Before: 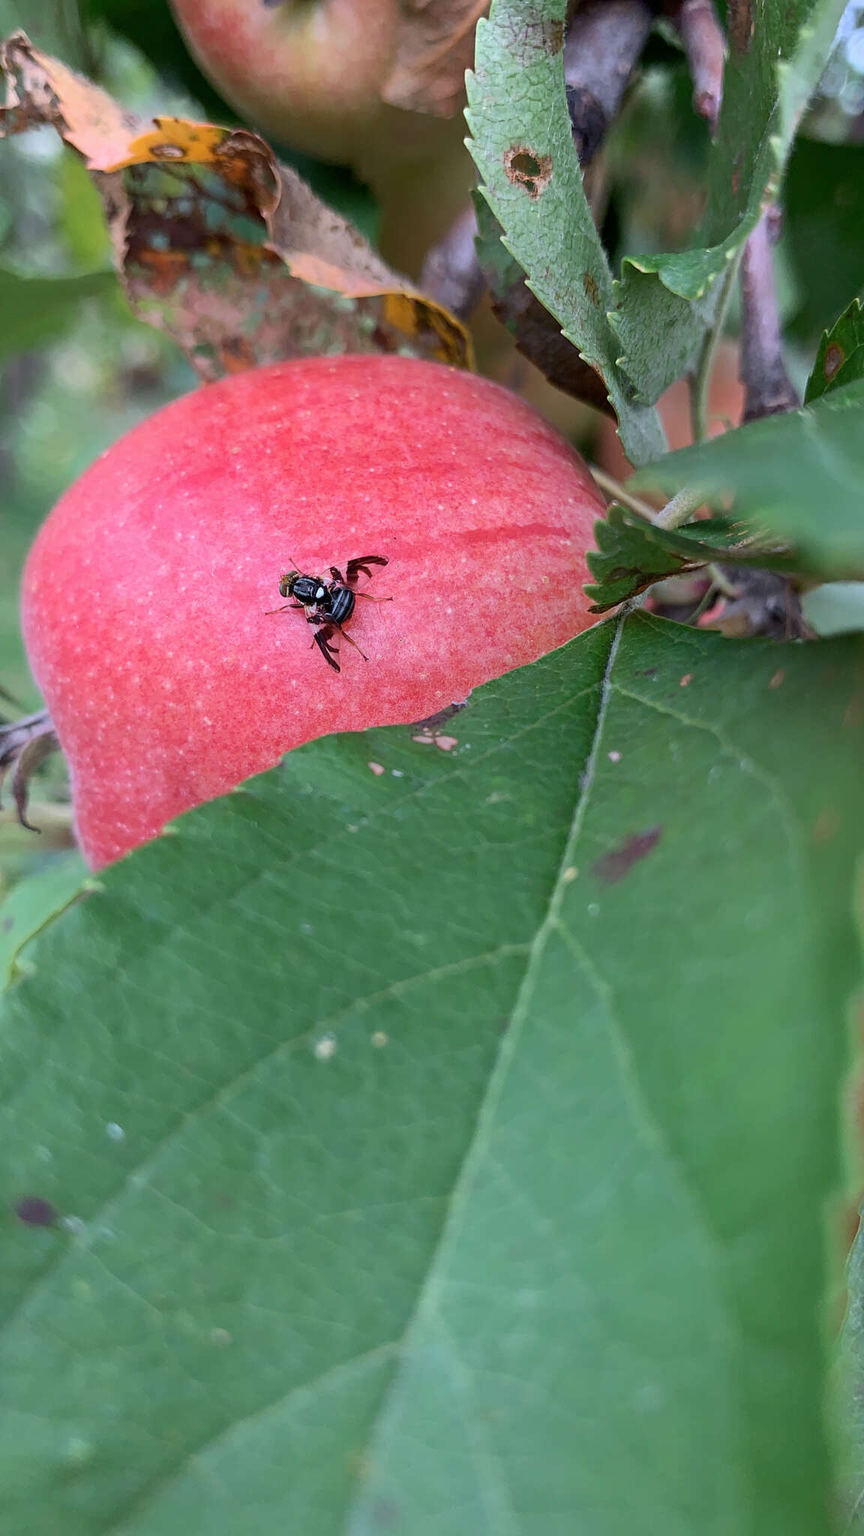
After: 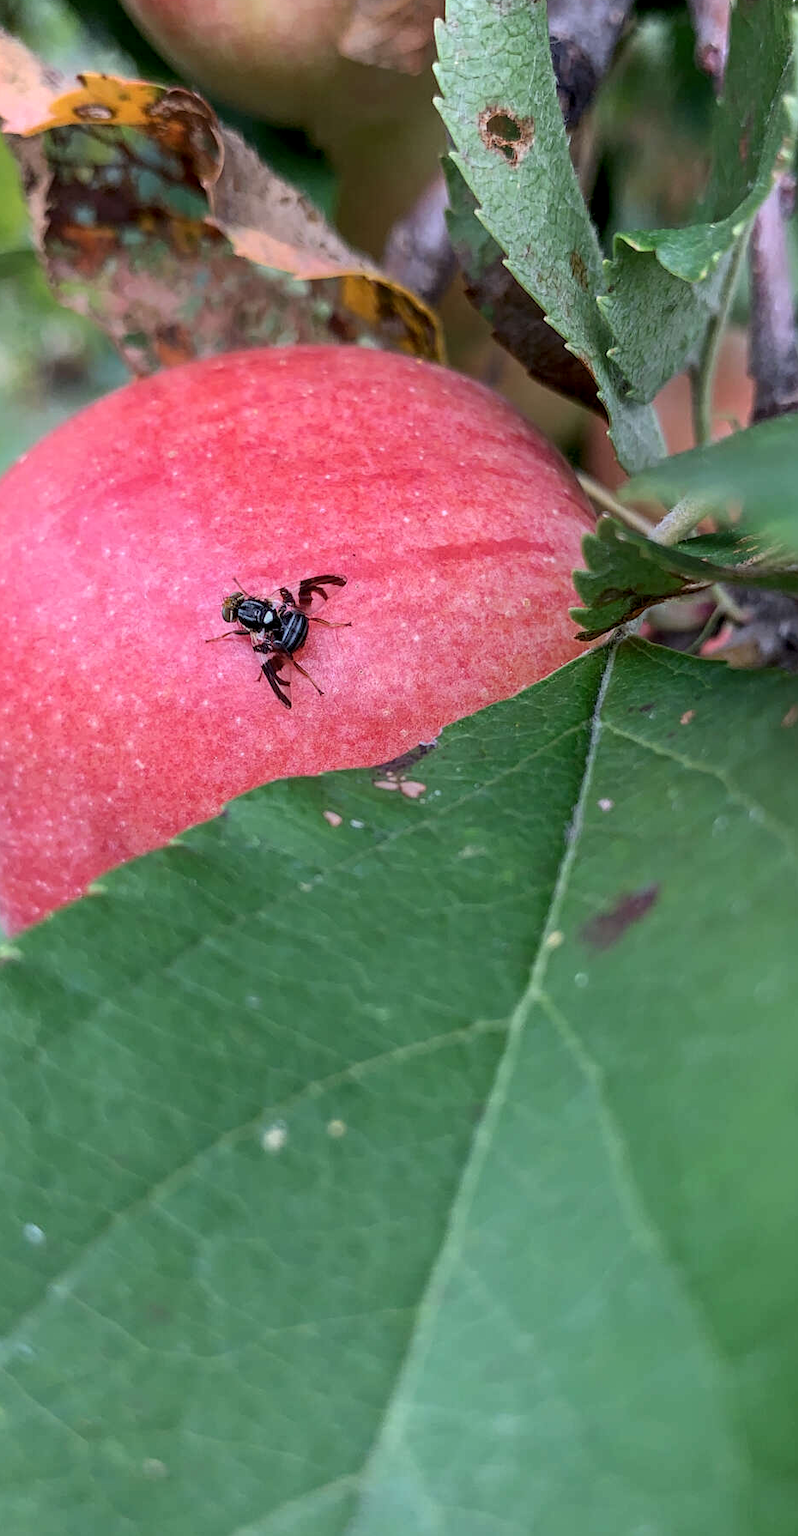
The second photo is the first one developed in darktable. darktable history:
crop: left 9.914%, top 3.486%, right 9.192%, bottom 9.108%
local contrast: on, module defaults
